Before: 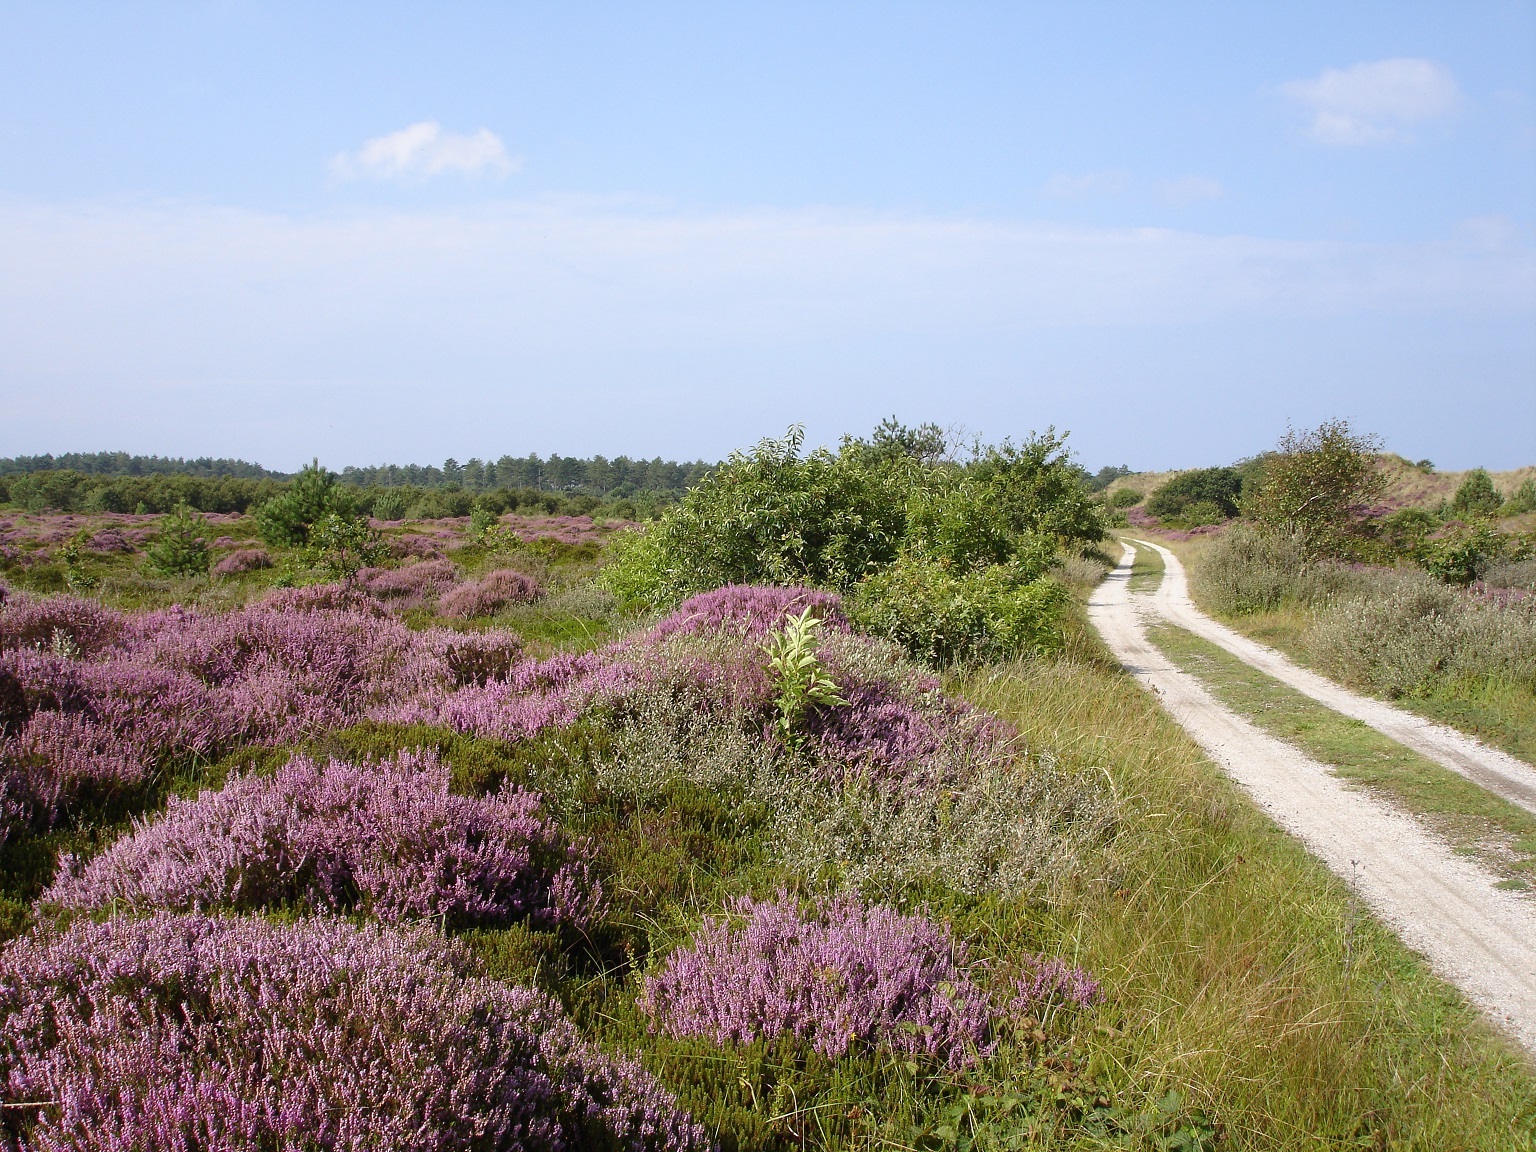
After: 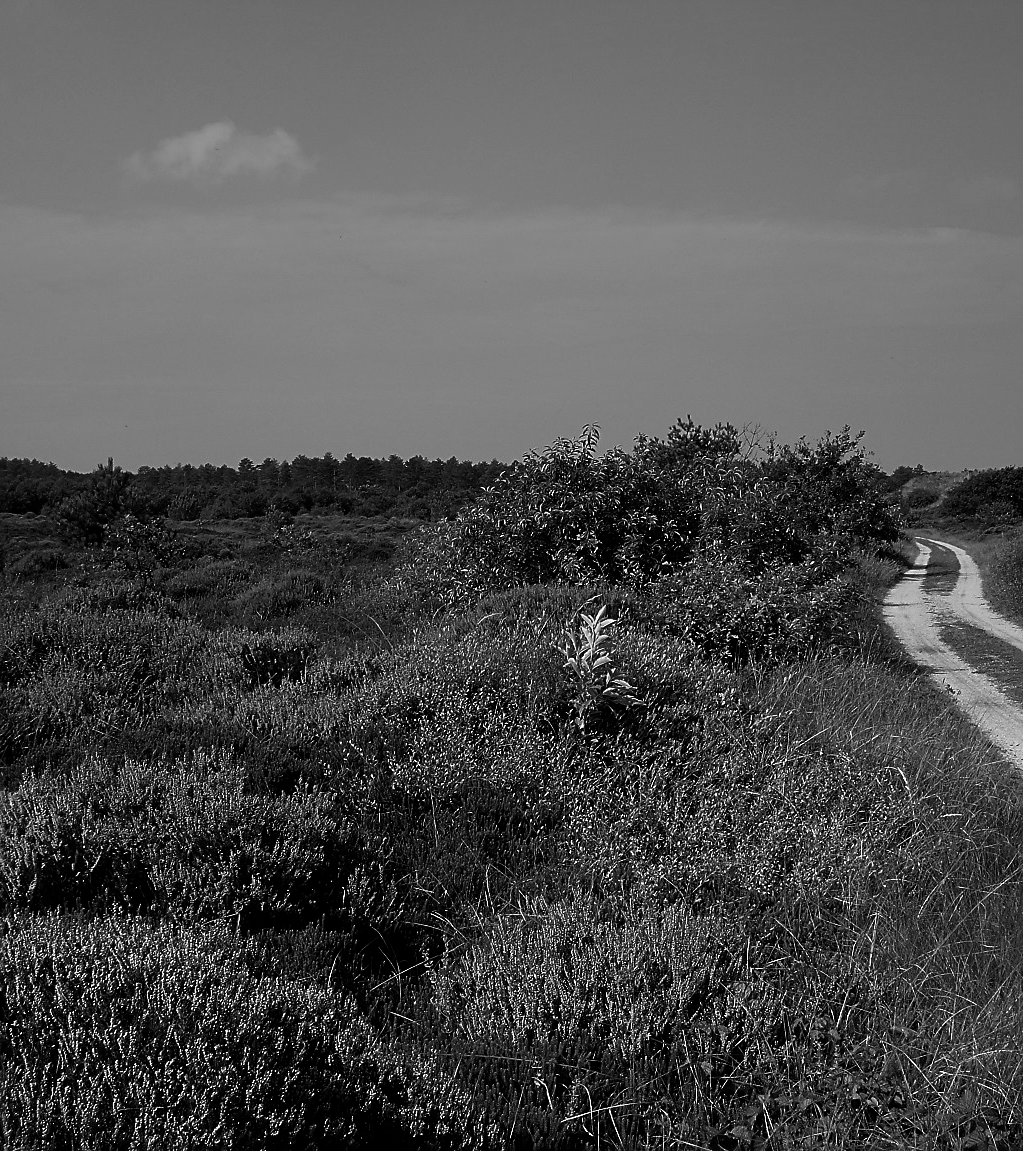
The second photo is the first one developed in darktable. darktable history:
crop and rotate: left 13.409%, right 19.924%
sharpen: on, module defaults
graduated density: rotation -0.352°, offset 57.64
contrast brightness saturation: contrast -0.03, brightness -0.59, saturation -1
